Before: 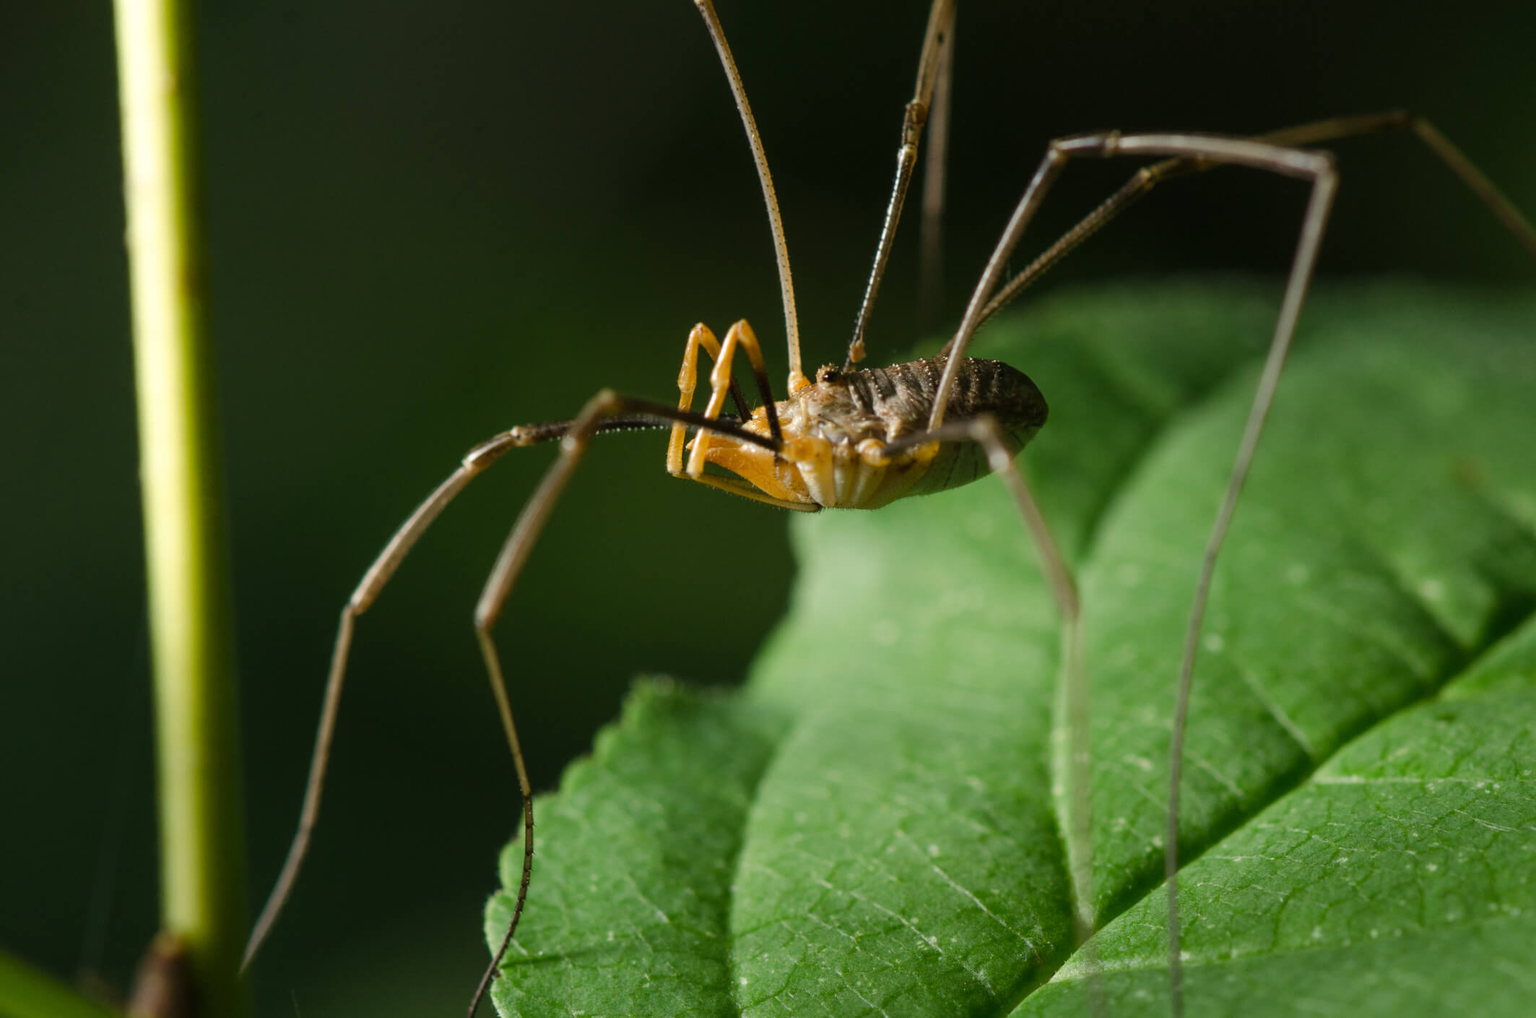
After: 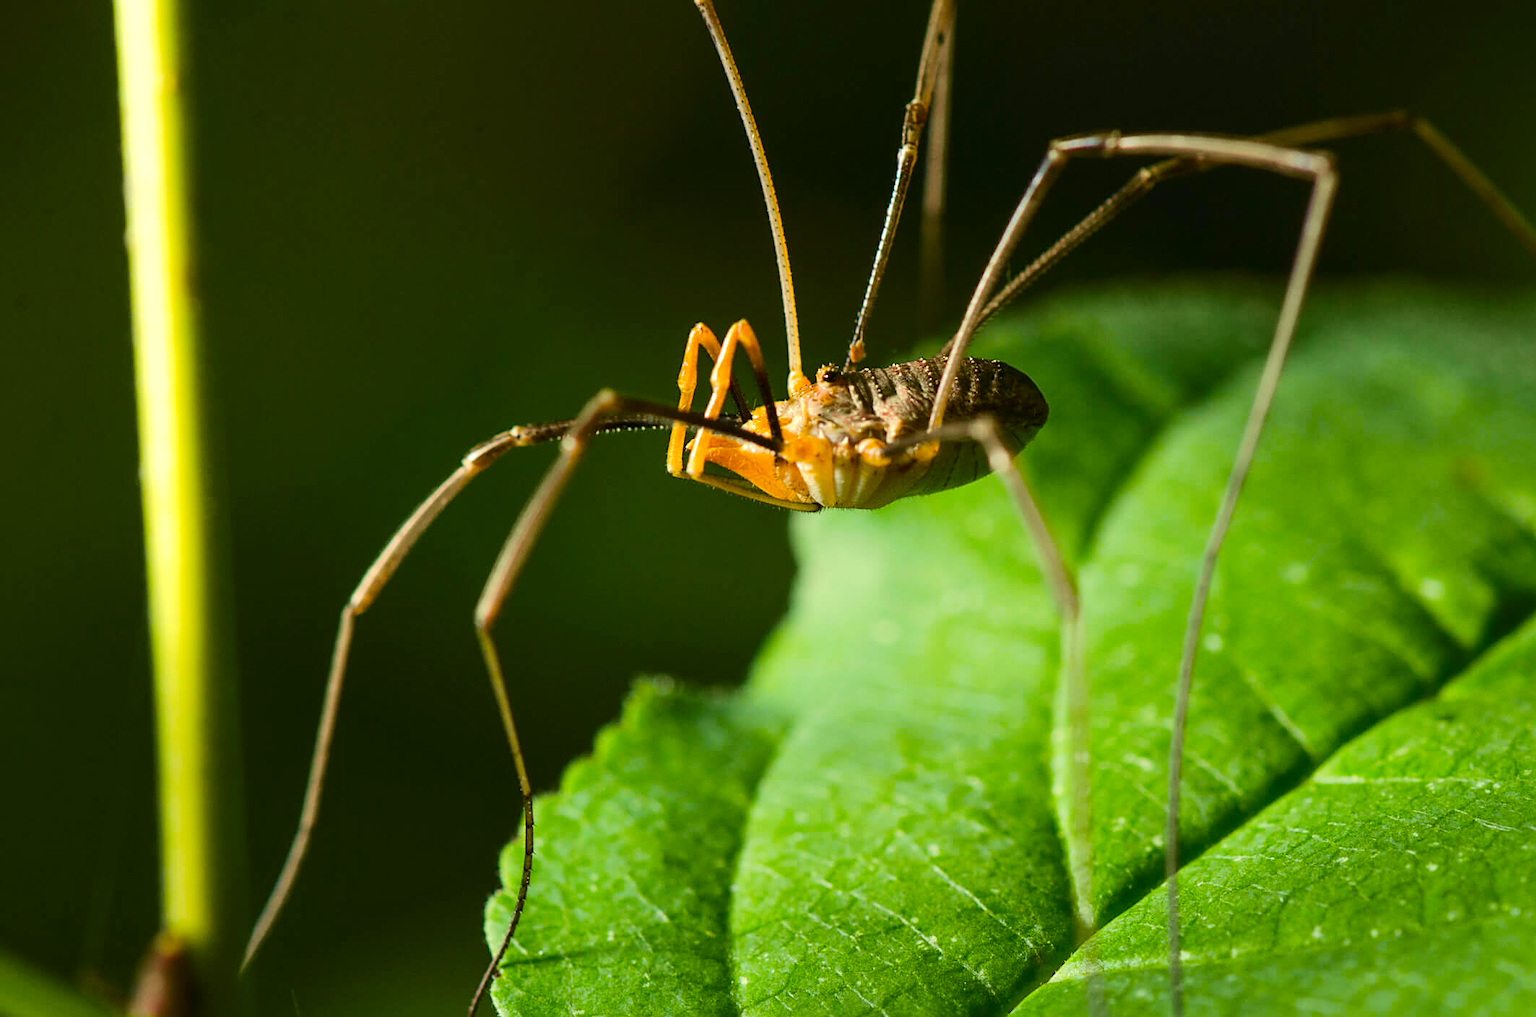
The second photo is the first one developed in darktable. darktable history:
sharpen: on, module defaults
tone curve: curves: ch0 [(0, 0.018) (0.036, 0.038) (0.15, 0.131) (0.27, 0.247) (0.545, 0.561) (0.761, 0.761) (1, 0.919)]; ch1 [(0, 0) (0.179, 0.173) (0.322, 0.32) (0.429, 0.431) (0.502, 0.5) (0.519, 0.522) (0.562, 0.588) (0.625, 0.67) (0.711, 0.745) (1, 1)]; ch2 [(0, 0) (0.29, 0.295) (0.404, 0.436) (0.497, 0.499) (0.521, 0.523) (0.561, 0.605) (0.657, 0.655) (0.712, 0.764) (1, 1)], color space Lab, independent channels, preserve colors none
exposure: black level correction 0, exposure 0.5 EV, compensate exposure bias true, compensate highlight preservation false
local contrast: mode bilateral grid, contrast 20, coarseness 49, detail 119%, midtone range 0.2
color balance rgb: highlights gain › luminance 9.496%, linear chroma grading › shadows -7.547%, linear chroma grading › global chroma 9.679%, perceptual saturation grading › global saturation 10.16%, global vibrance 20%
